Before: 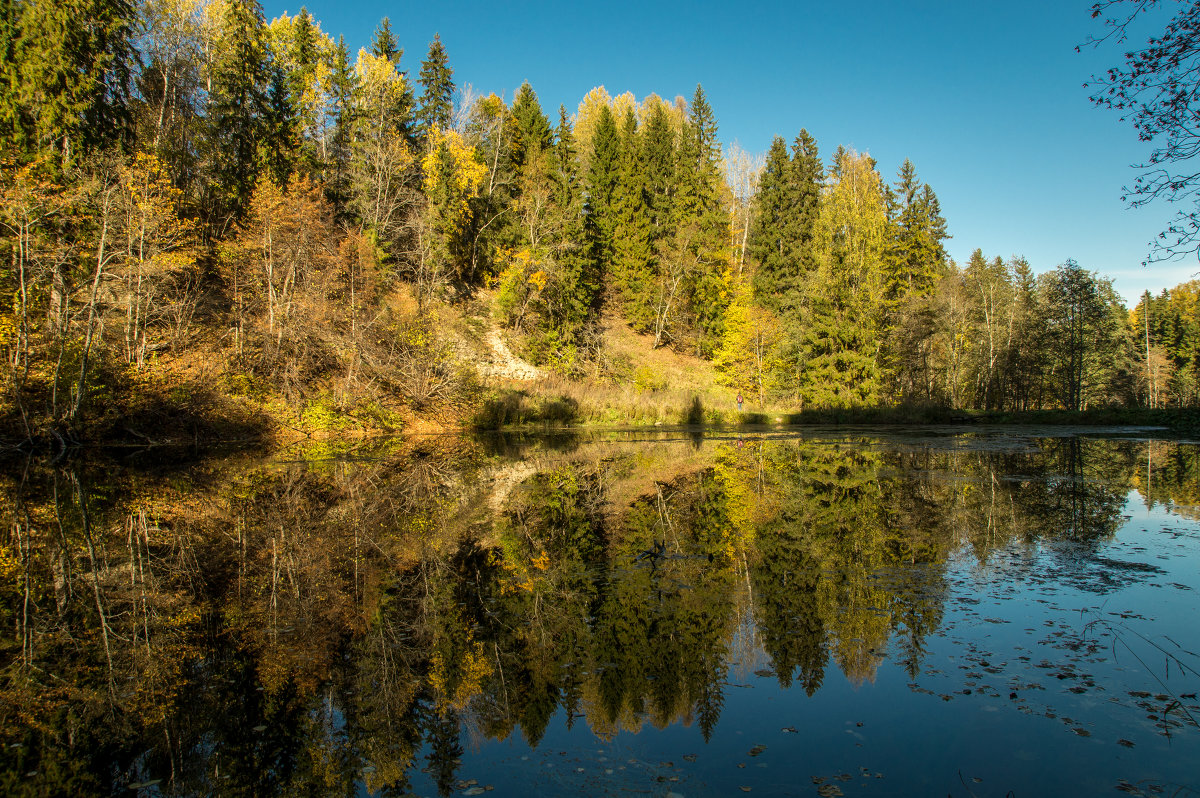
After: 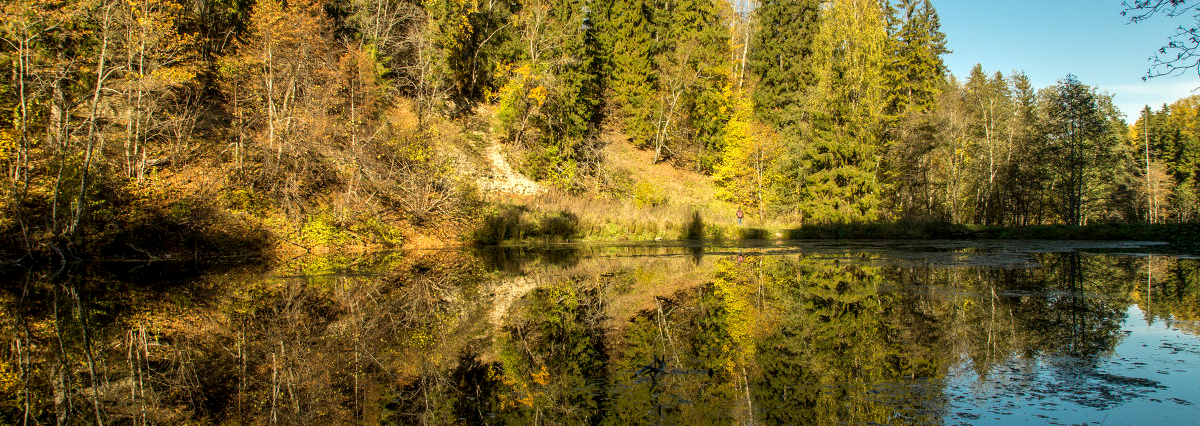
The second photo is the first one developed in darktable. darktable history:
crop and rotate: top 23.254%, bottom 23.356%
exposure: black level correction 0.003, exposure 0.147 EV, compensate exposure bias true, compensate highlight preservation false
